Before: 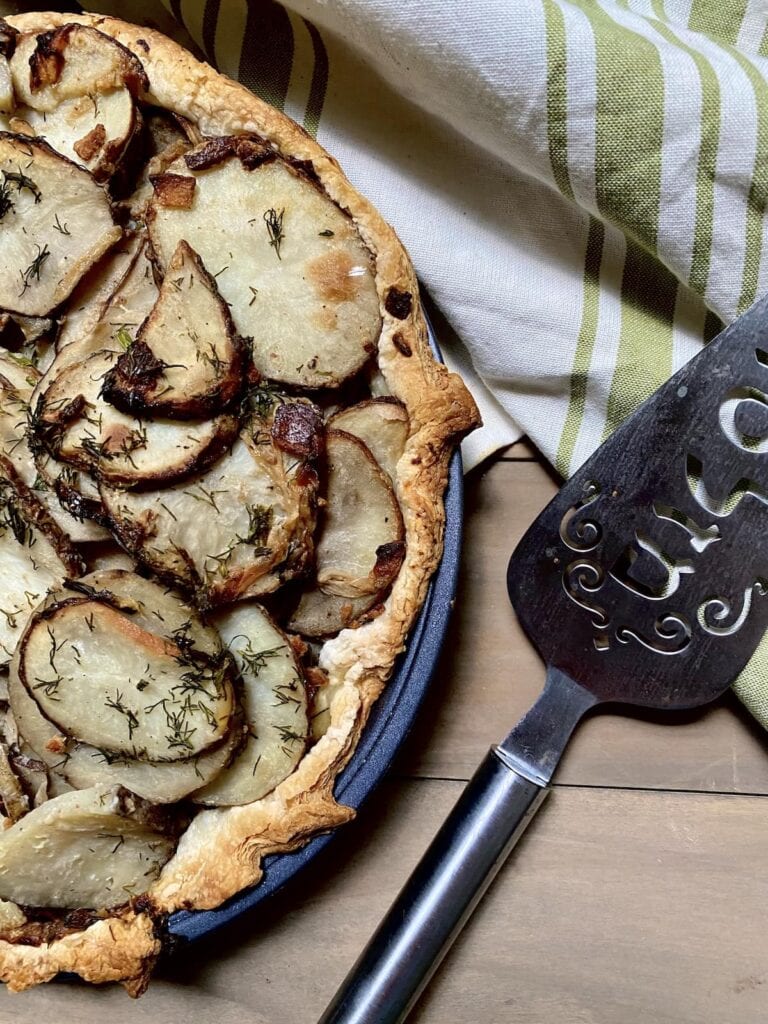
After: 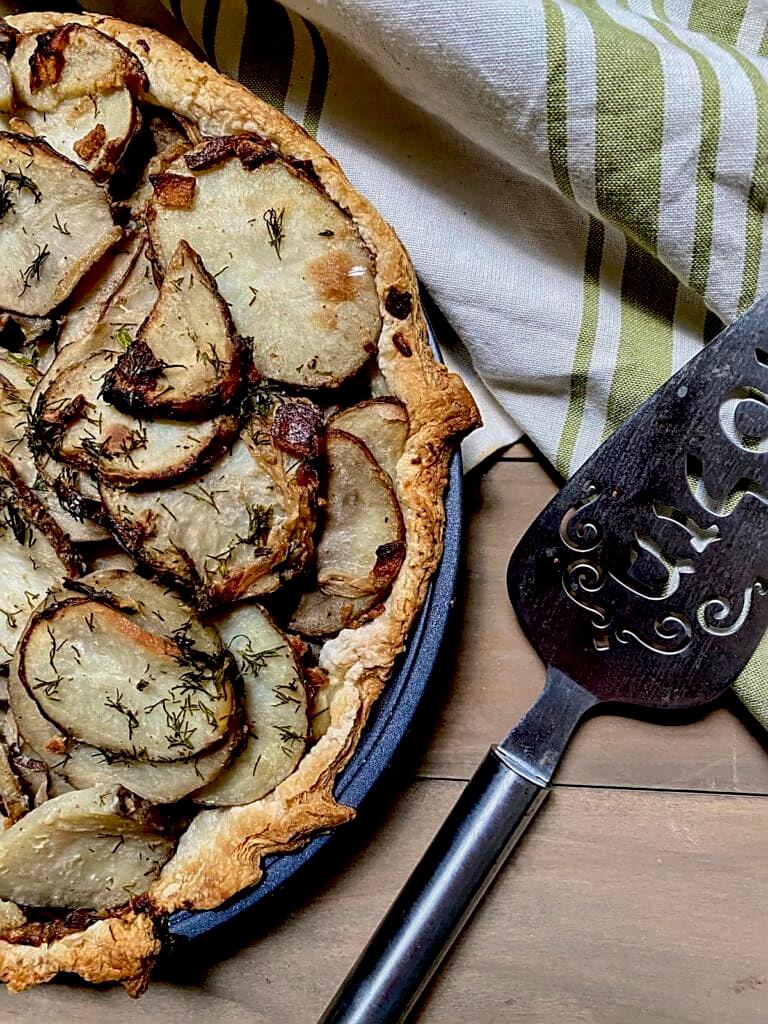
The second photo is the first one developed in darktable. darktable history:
exposure: black level correction 0.009, exposure -0.159 EV, compensate highlight preservation false
local contrast: on, module defaults
sharpen: on, module defaults
